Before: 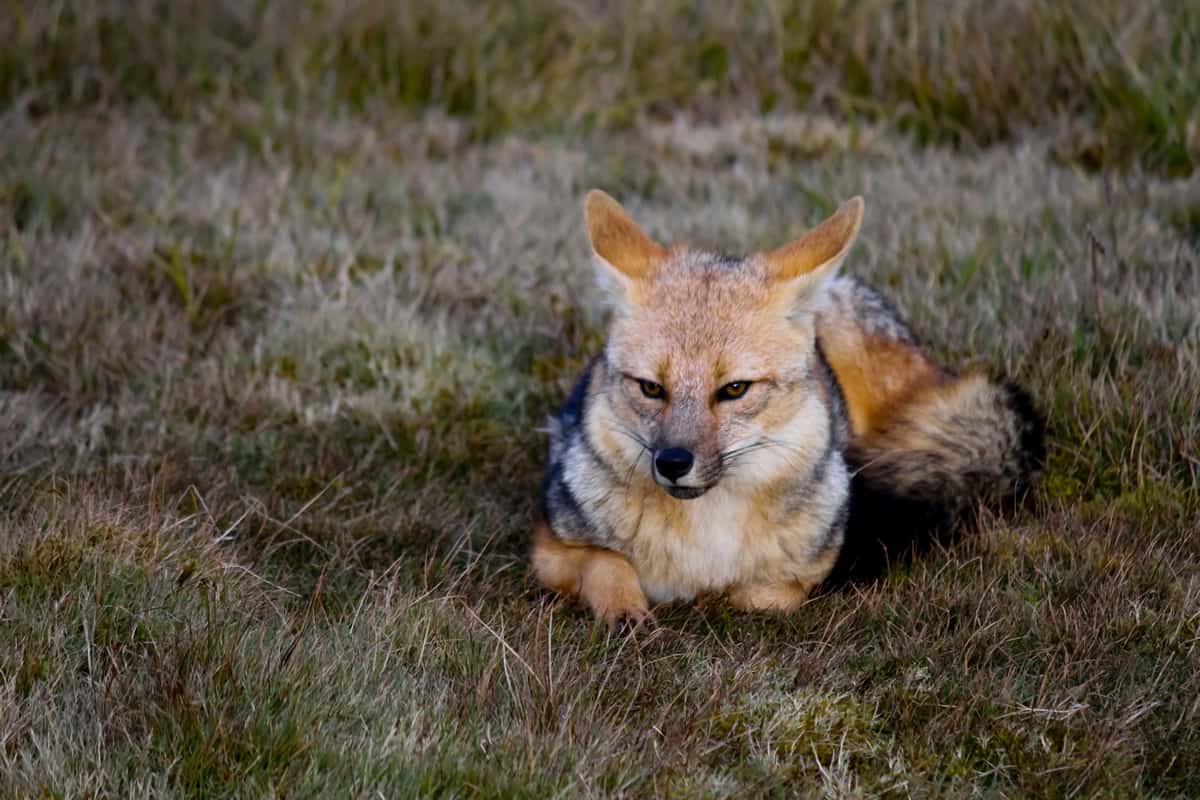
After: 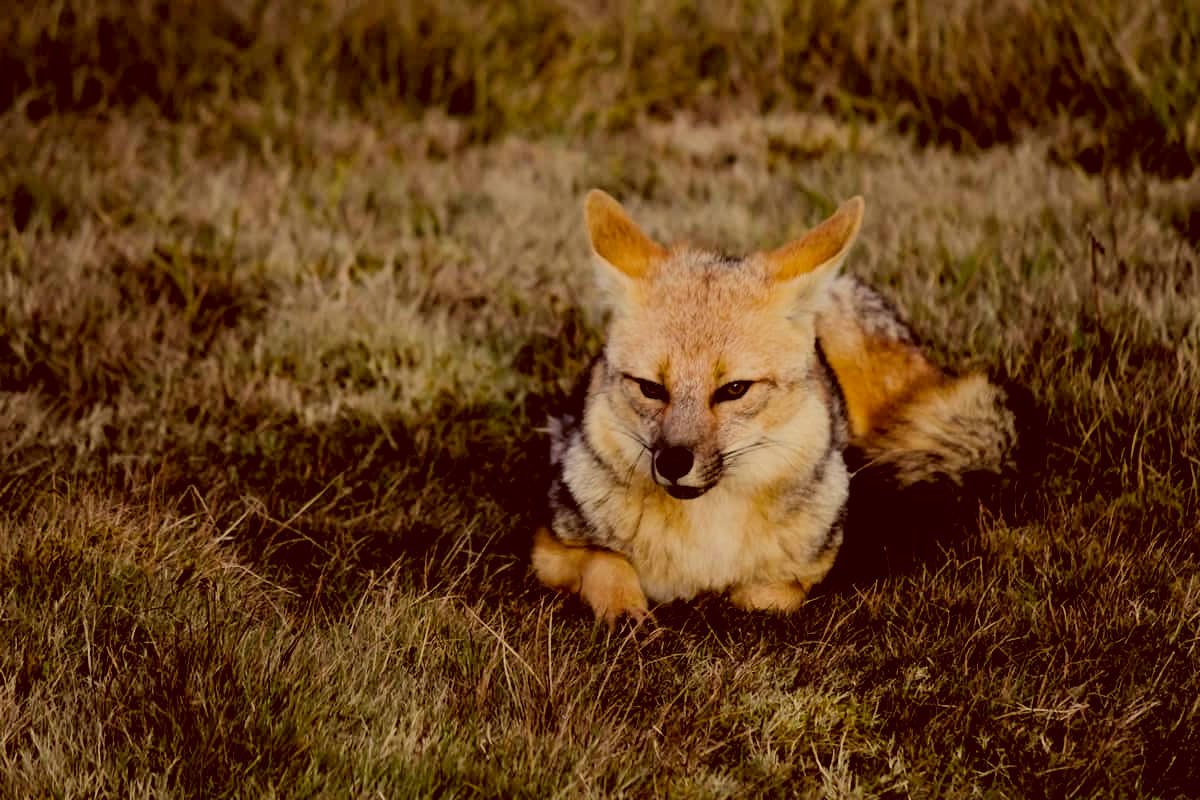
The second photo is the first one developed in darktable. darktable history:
filmic rgb: black relative exposure -4.17 EV, white relative exposure 5.16 EV, hardness 2.08, contrast 1.16
color correction: highlights a* 1.01, highlights b* 24.99, shadows a* 15.94, shadows b* 24.67
